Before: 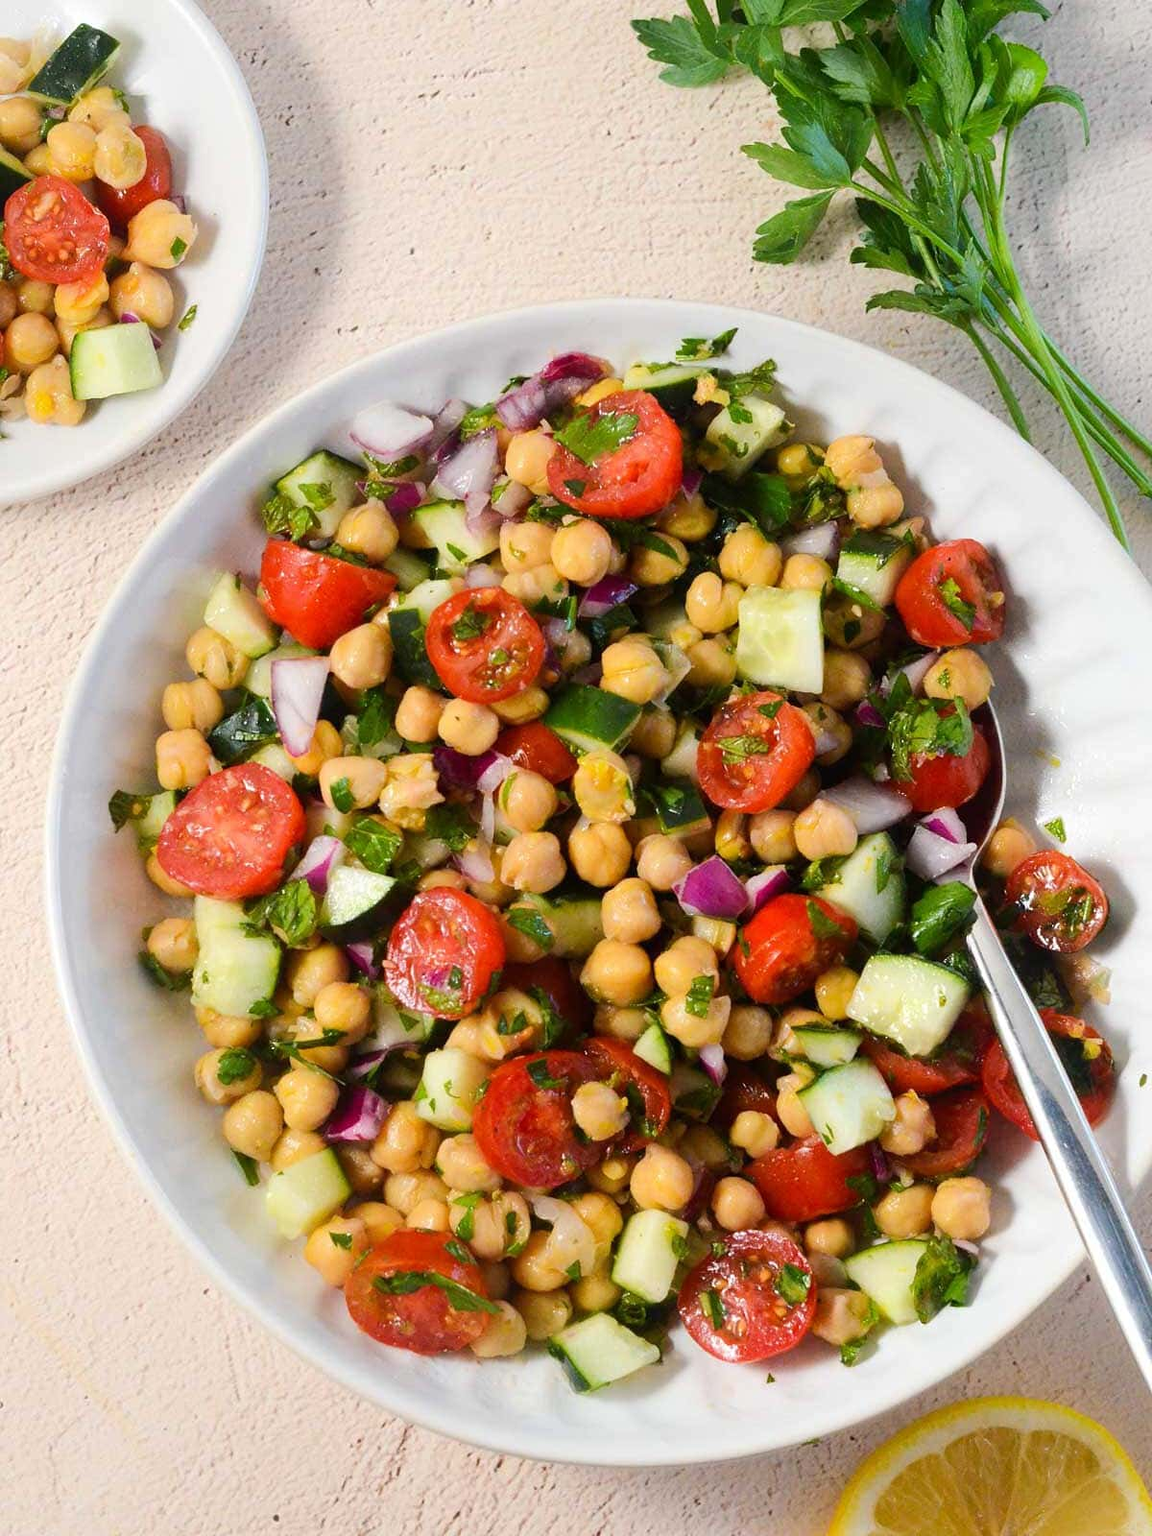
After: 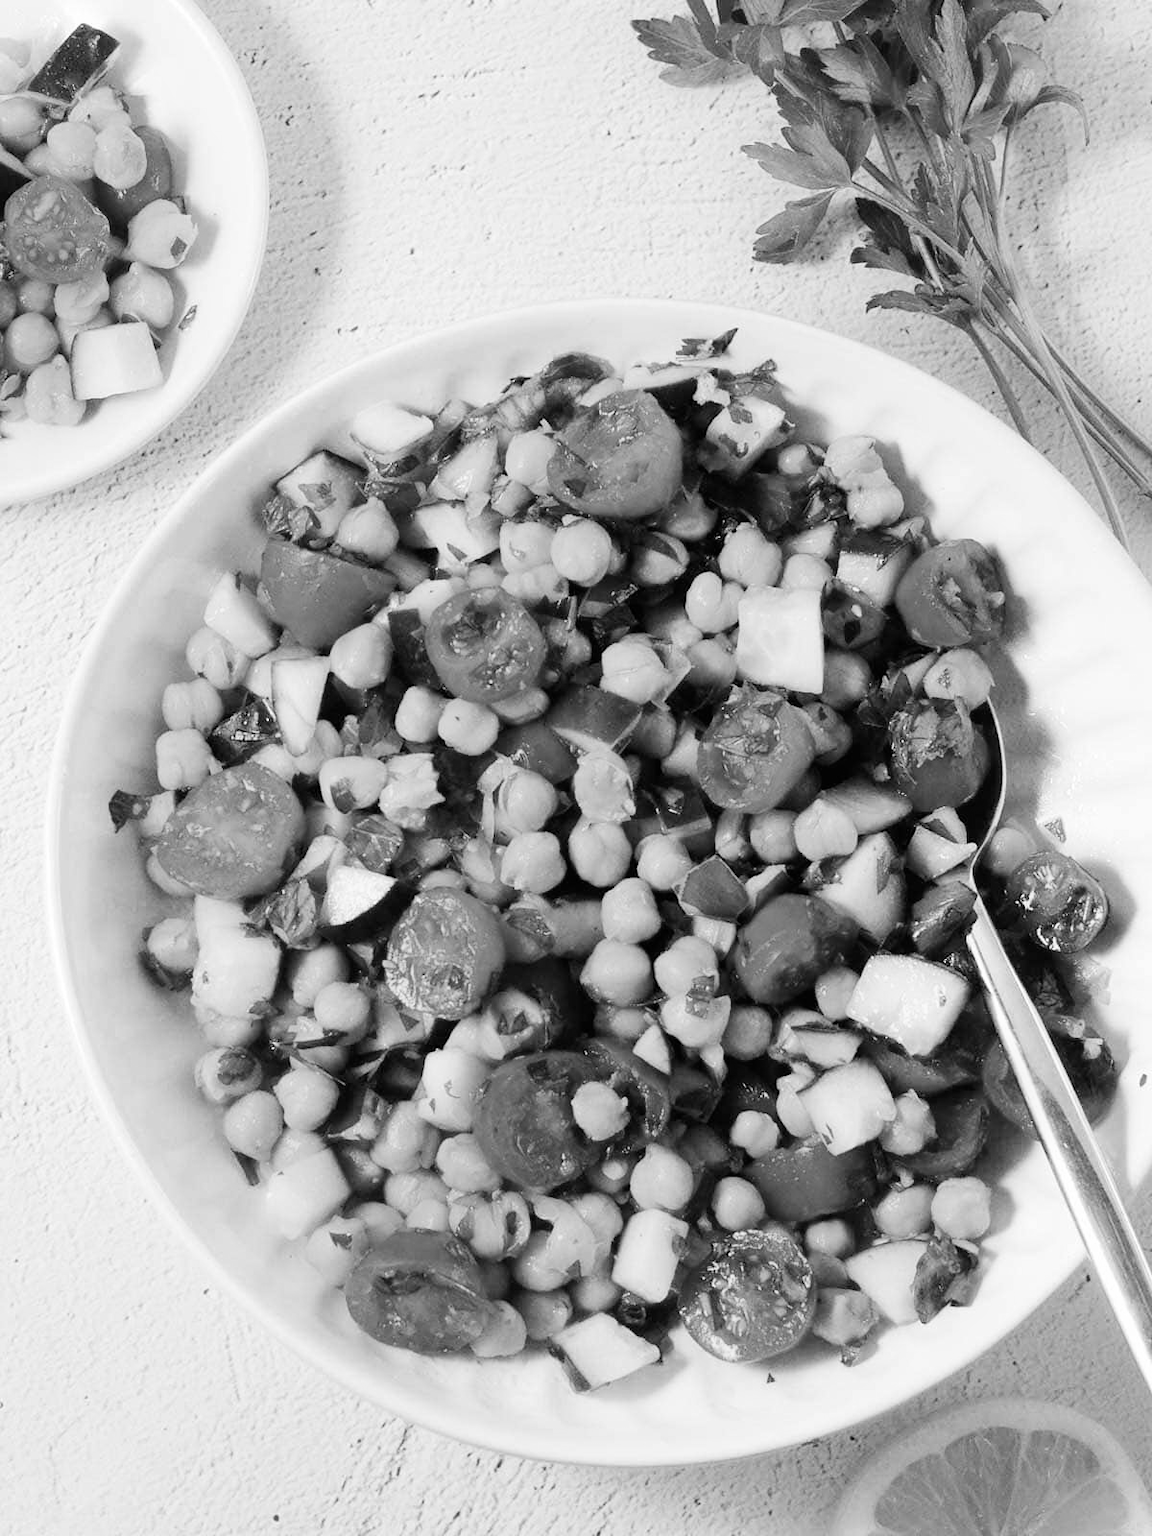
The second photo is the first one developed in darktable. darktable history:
monochrome: size 1
tone curve: curves: ch0 [(0, 0) (0.004, 0.001) (0.133, 0.112) (0.325, 0.362) (0.832, 0.893) (1, 1)], color space Lab, linked channels, preserve colors none
